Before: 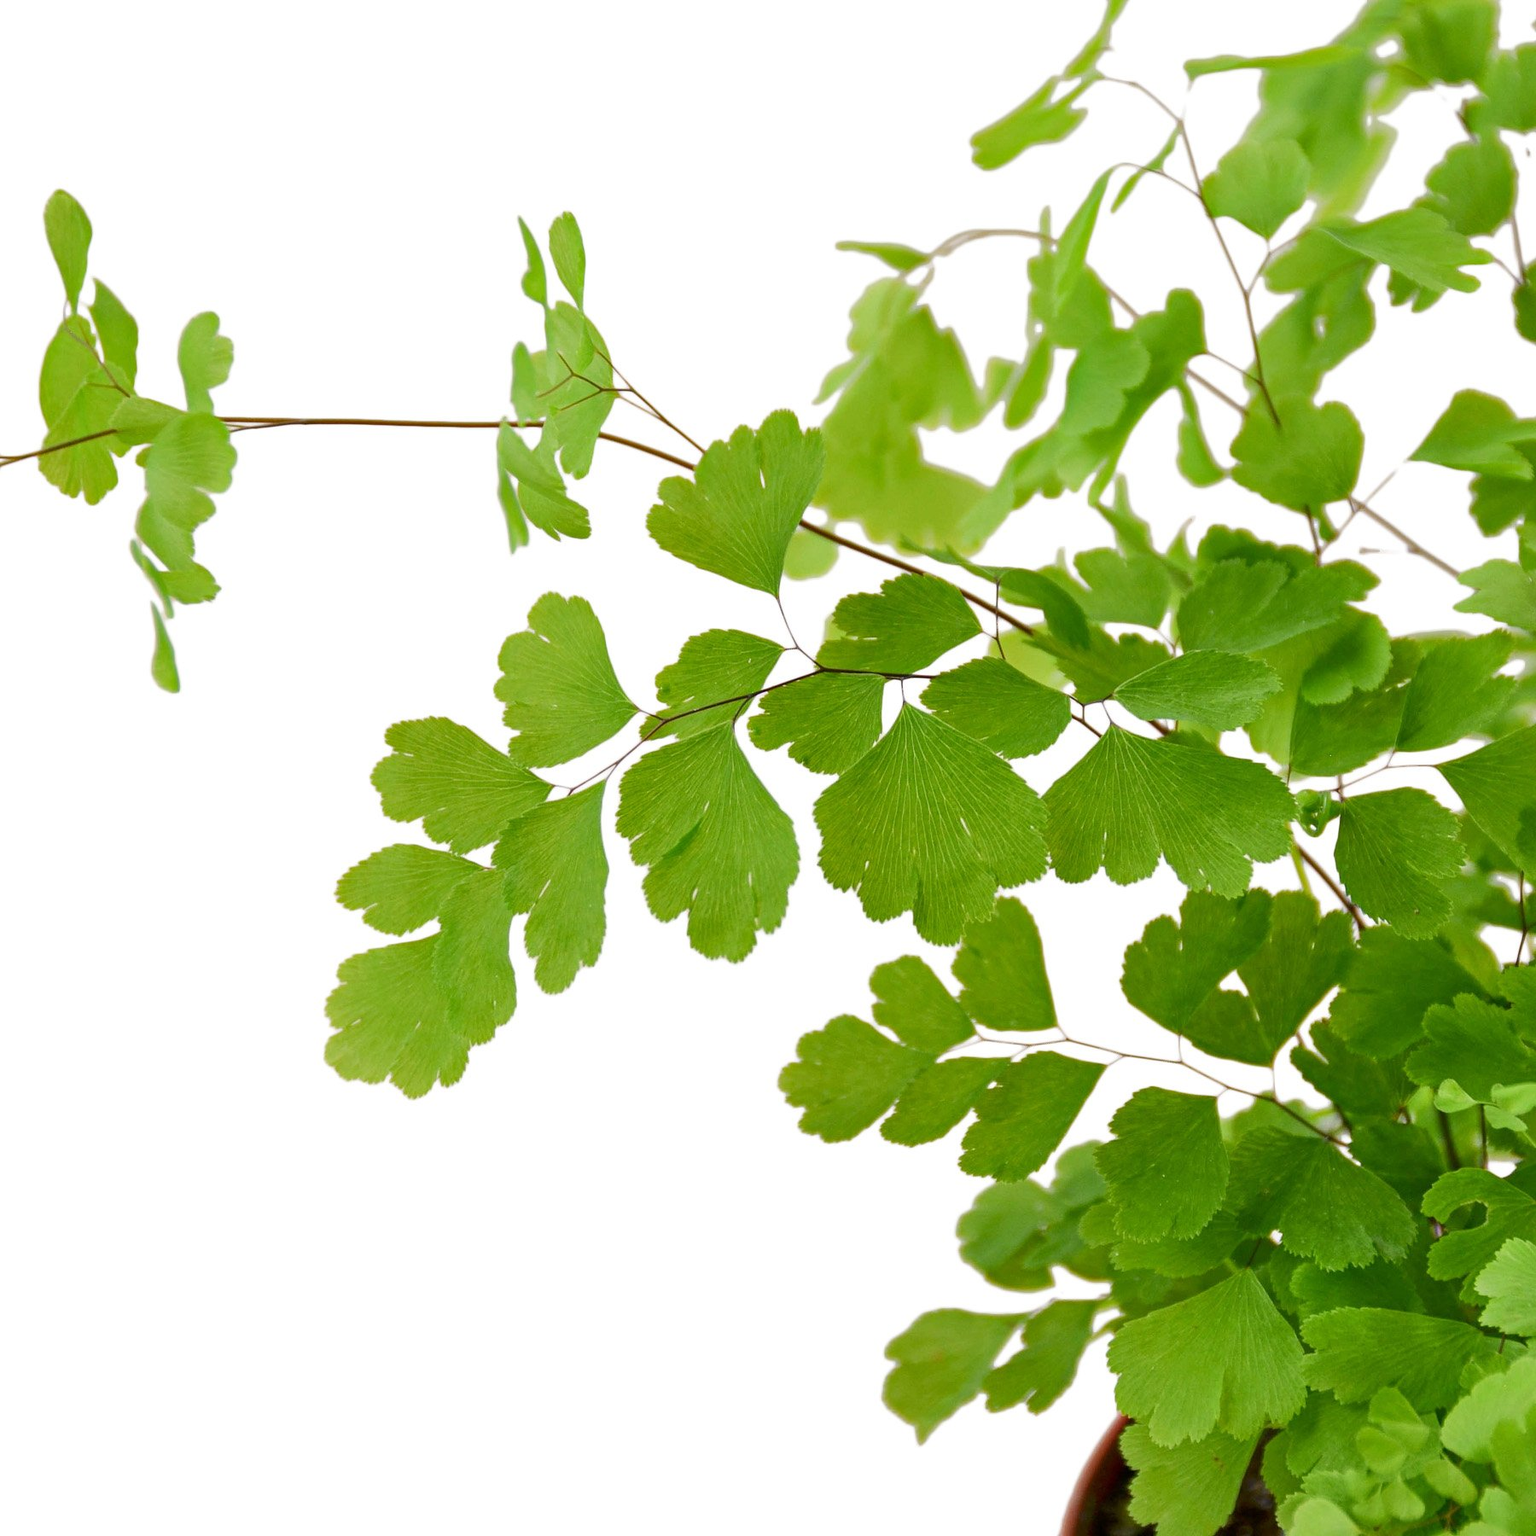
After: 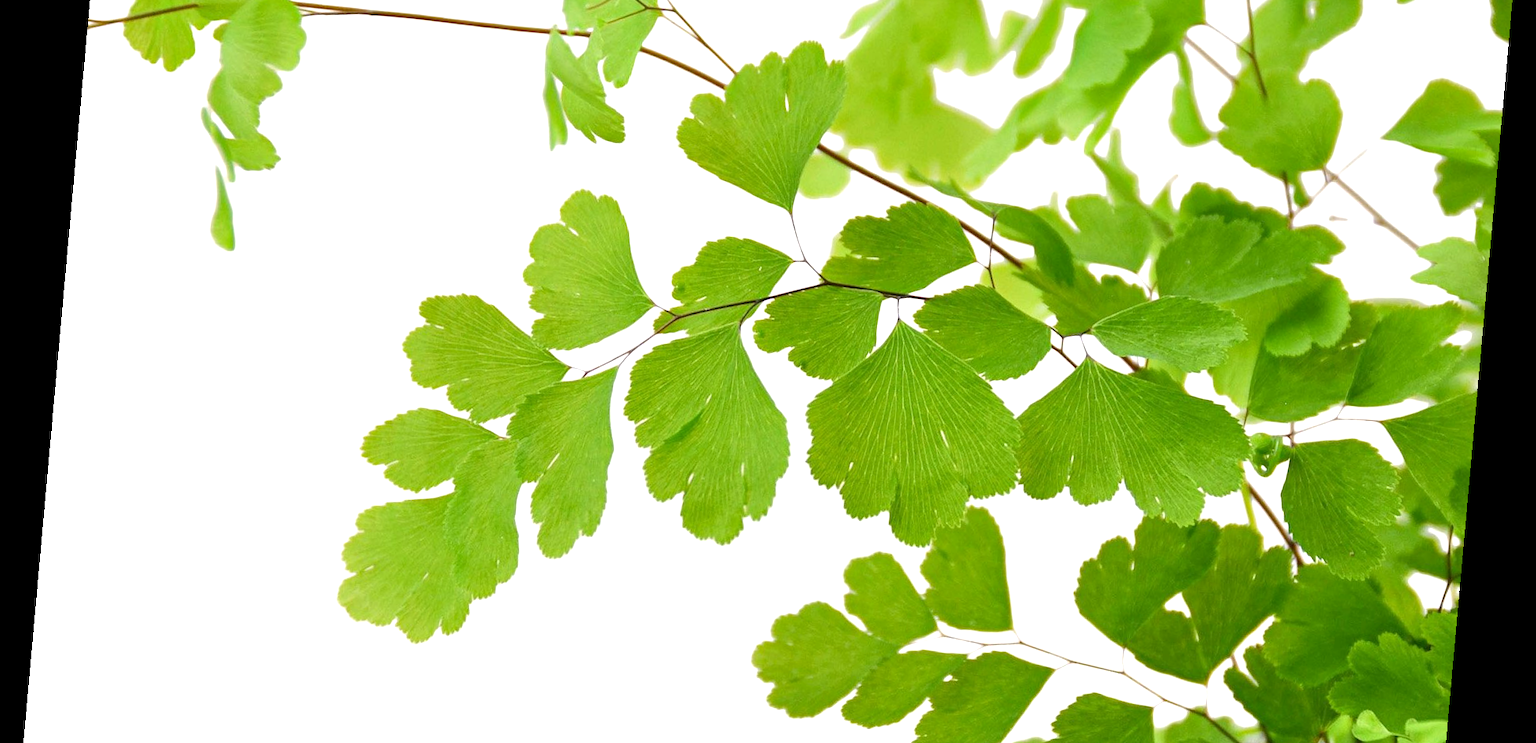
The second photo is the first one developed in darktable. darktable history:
crop and rotate: top 26.056%, bottom 25.543%
exposure: black level correction 0.001, exposure 0.5 EV, compensate exposure bias true, compensate highlight preservation false
rotate and perspective: rotation 5.12°, automatic cropping off
